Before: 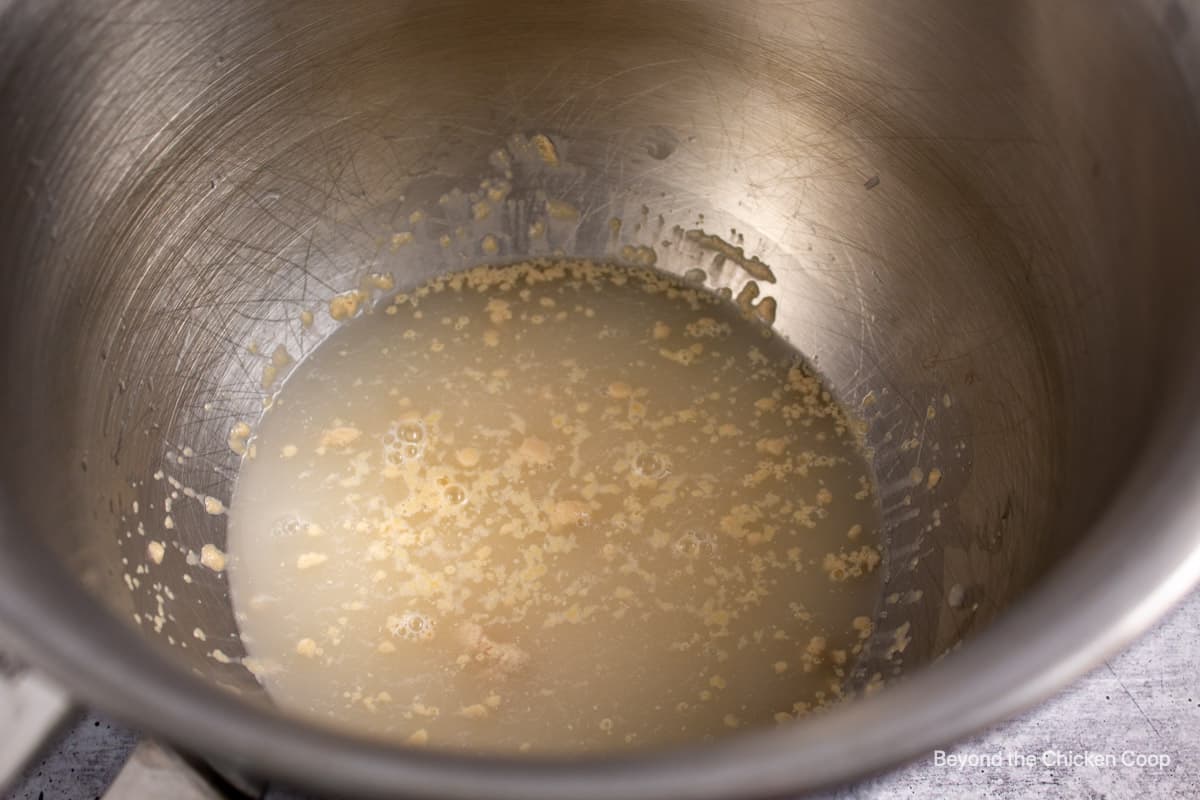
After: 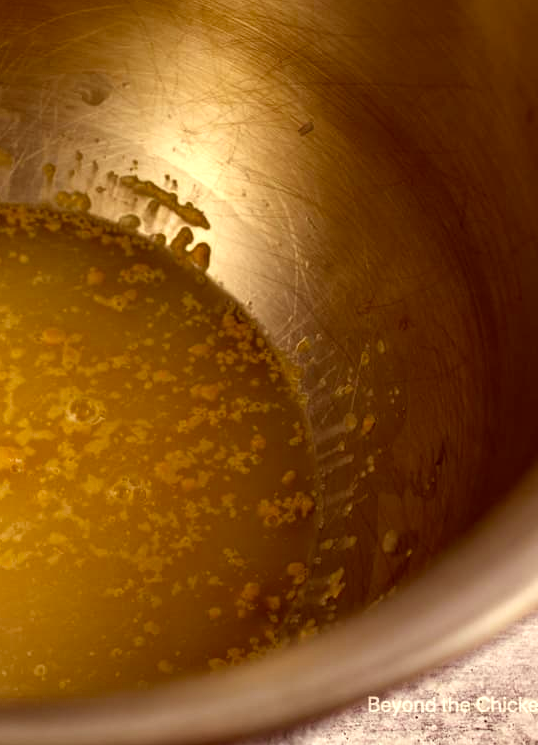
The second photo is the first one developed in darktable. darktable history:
color correction: highlights a* 1.13, highlights b* 24.01, shadows a* 16.2, shadows b* 25.05
color balance rgb: shadows lift › luminance -9.634%, perceptual saturation grading › global saturation 36.706%, global vibrance 9.625%, contrast 15.389%, saturation formula JzAzBz (2021)
crop: left 47.198%, top 6.81%, right 7.963%
